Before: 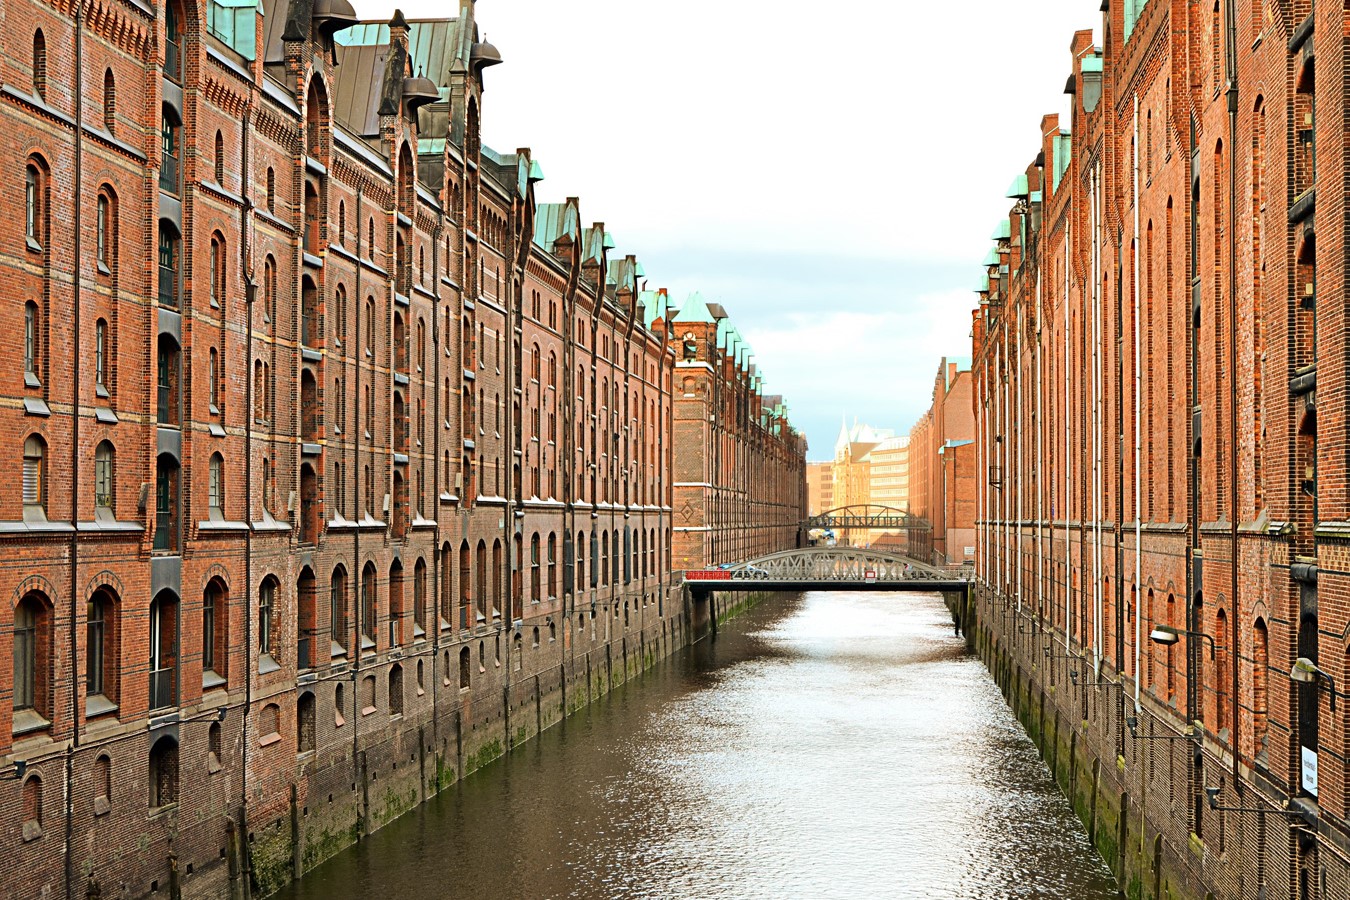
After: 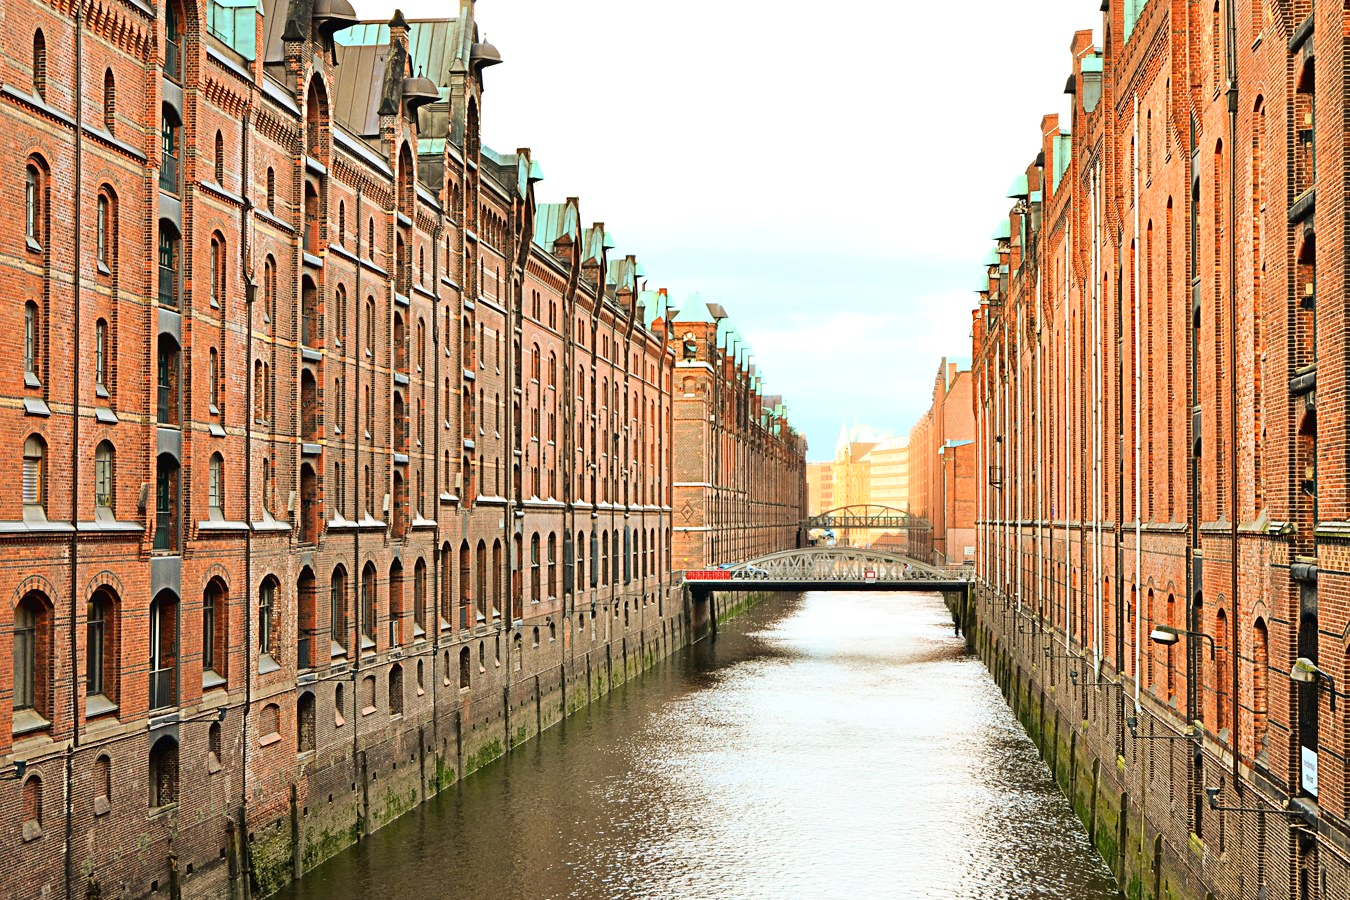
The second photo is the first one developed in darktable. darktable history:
tone curve: curves: ch0 [(0, 0) (0.003, 0.023) (0.011, 0.025) (0.025, 0.029) (0.044, 0.047) (0.069, 0.079) (0.1, 0.113) (0.136, 0.152) (0.177, 0.199) (0.224, 0.26) (0.277, 0.333) (0.335, 0.404) (0.399, 0.48) (0.468, 0.559) (0.543, 0.635) (0.623, 0.713) (0.709, 0.797) (0.801, 0.879) (0.898, 0.953) (1, 1)], color space Lab, linked channels, preserve colors none
